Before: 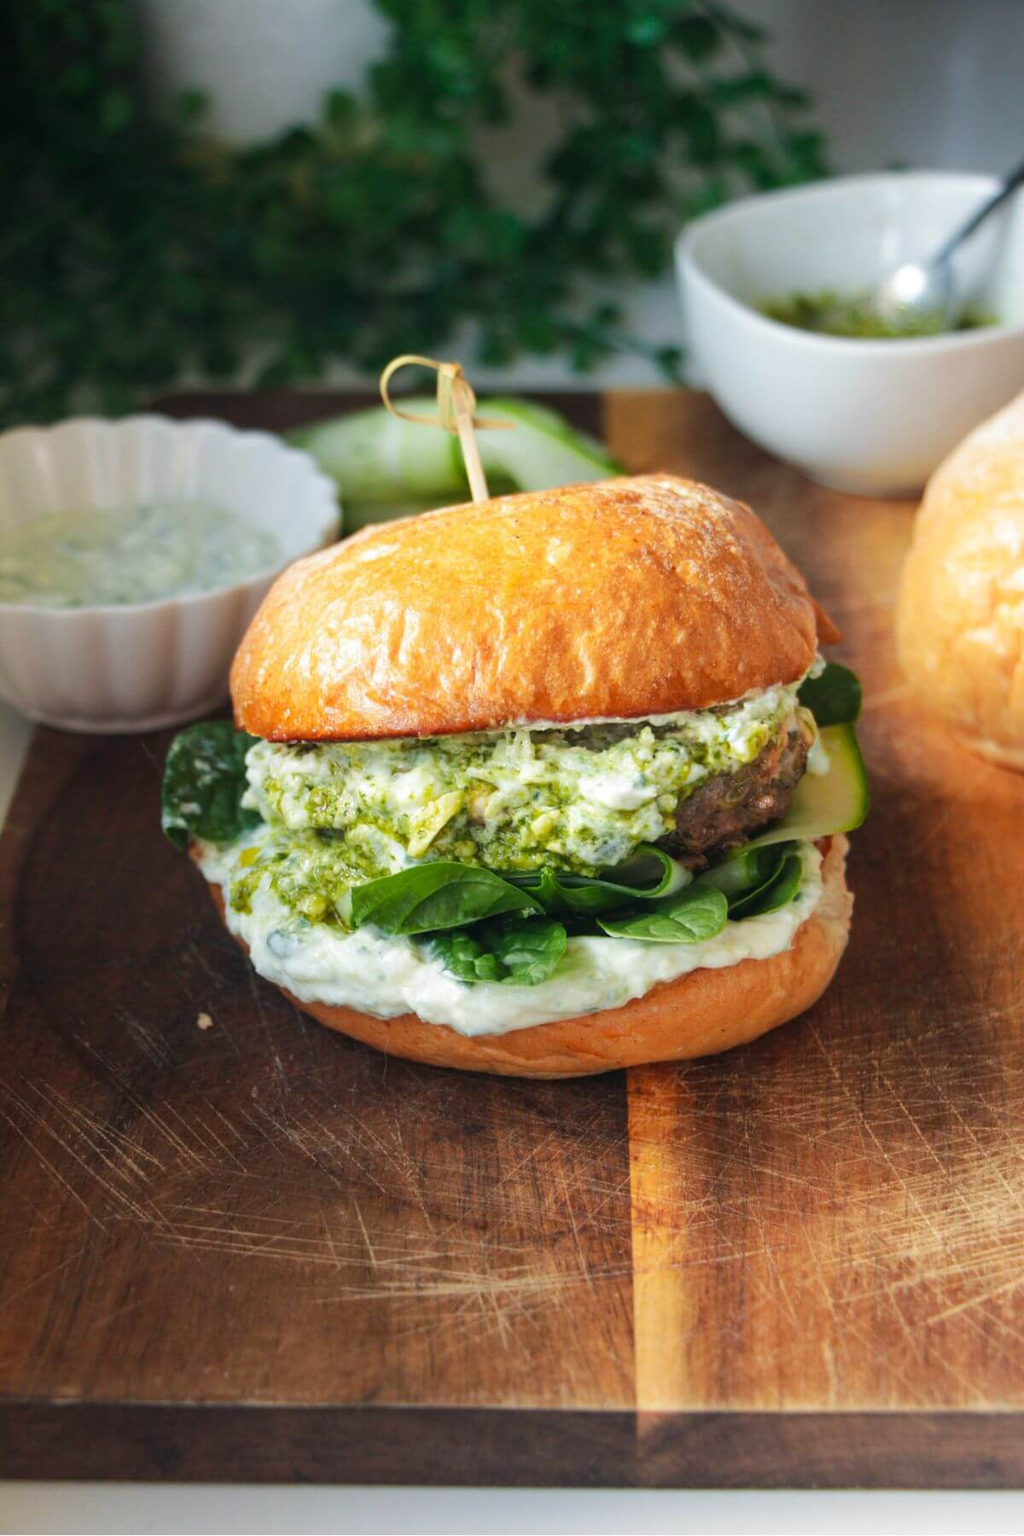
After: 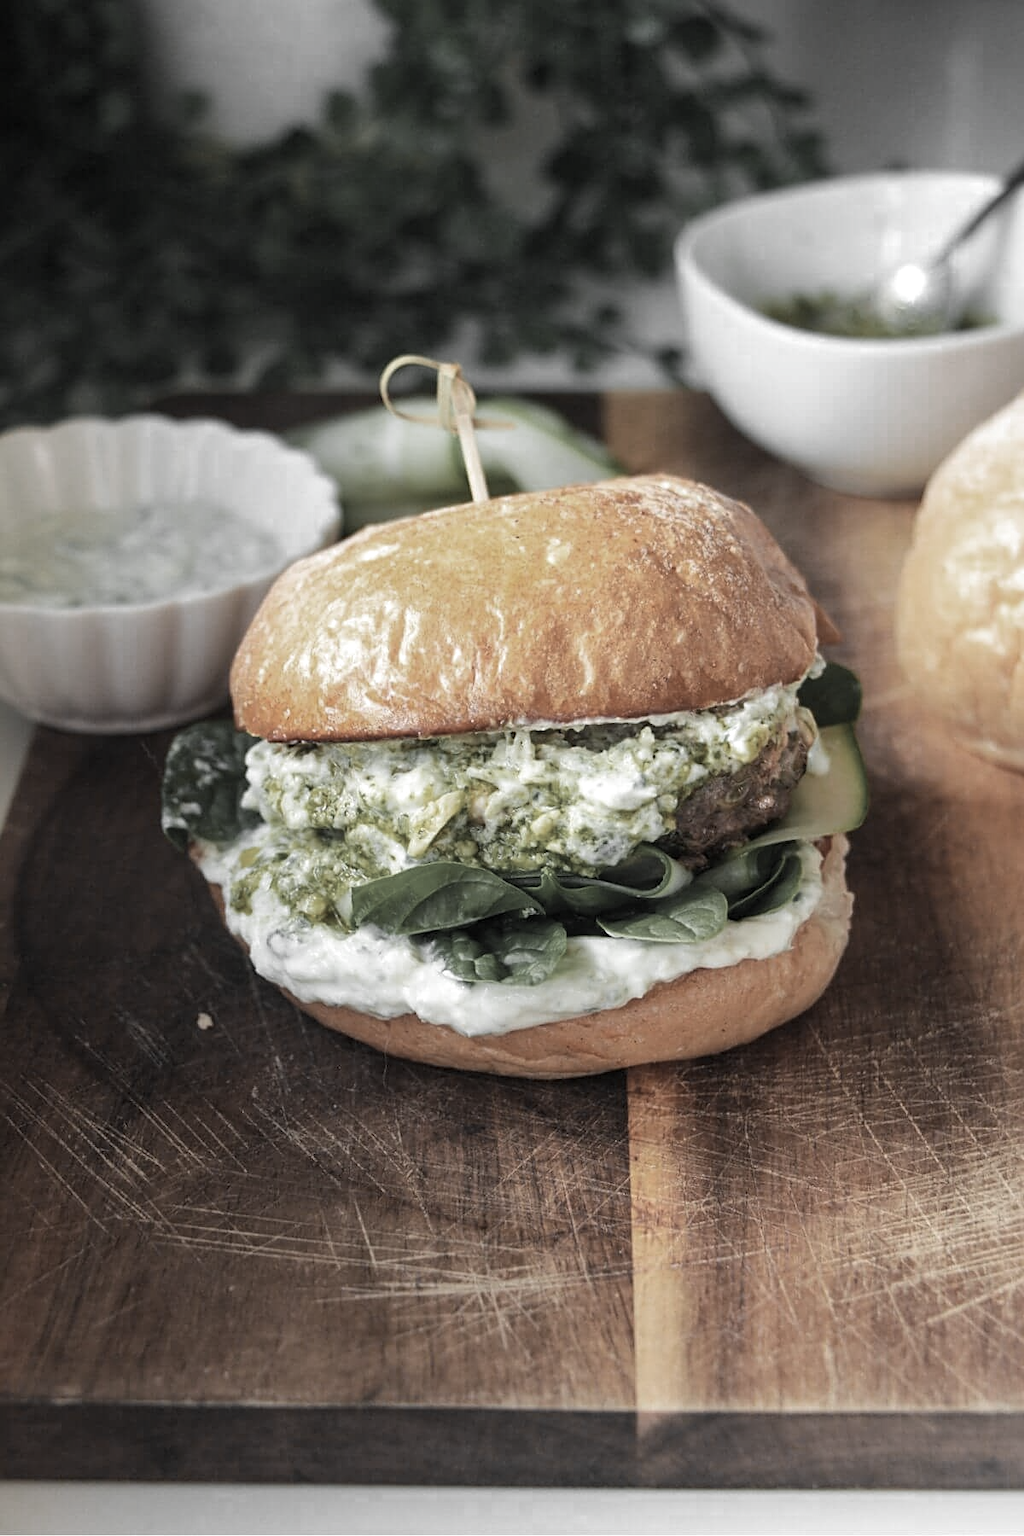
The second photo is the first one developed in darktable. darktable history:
local contrast: mode bilateral grid, contrast 20, coarseness 50, detail 120%, midtone range 0.2
sharpen: on, module defaults
color zones: curves: ch0 [(0, 0.613) (0.01, 0.613) (0.245, 0.448) (0.498, 0.529) (0.642, 0.665) (0.879, 0.777) (0.99, 0.613)]; ch1 [(0, 0.035) (0.121, 0.189) (0.259, 0.197) (0.415, 0.061) (0.589, 0.022) (0.732, 0.022) (0.857, 0.026) (0.991, 0.053)]
